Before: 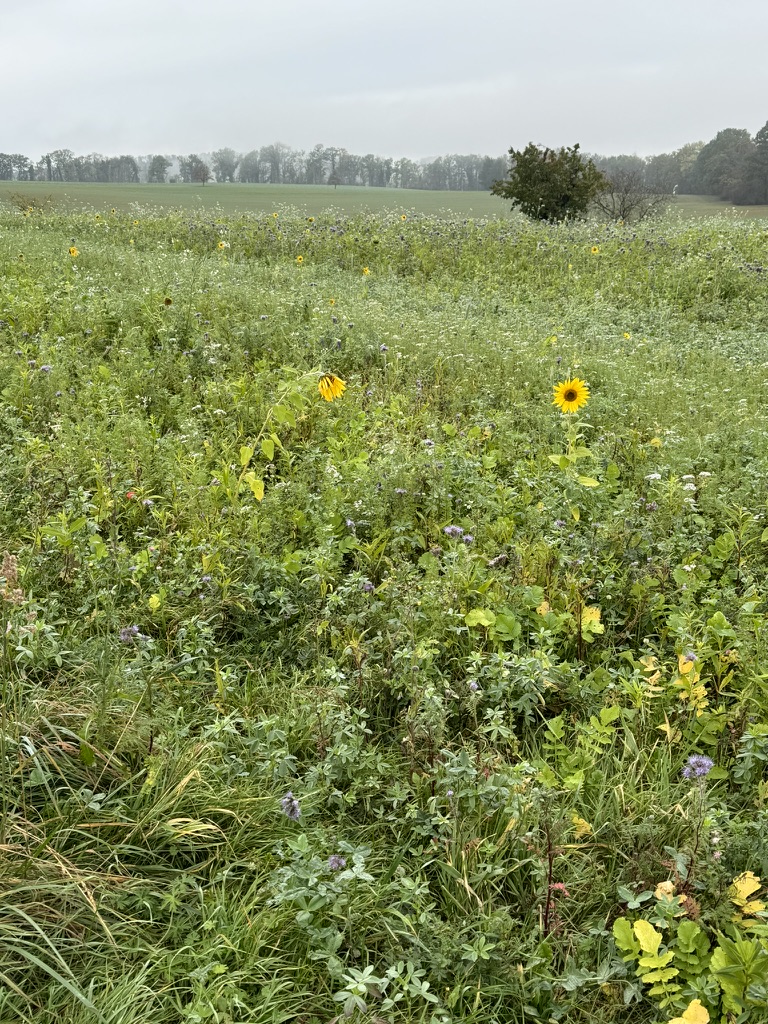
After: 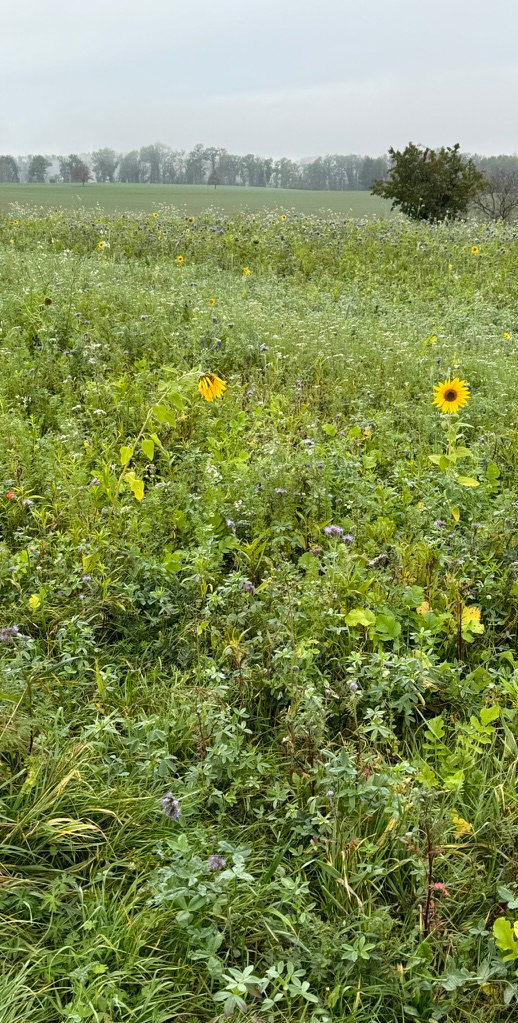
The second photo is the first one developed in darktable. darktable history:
crop and rotate: left 15.652%, right 16.838%
